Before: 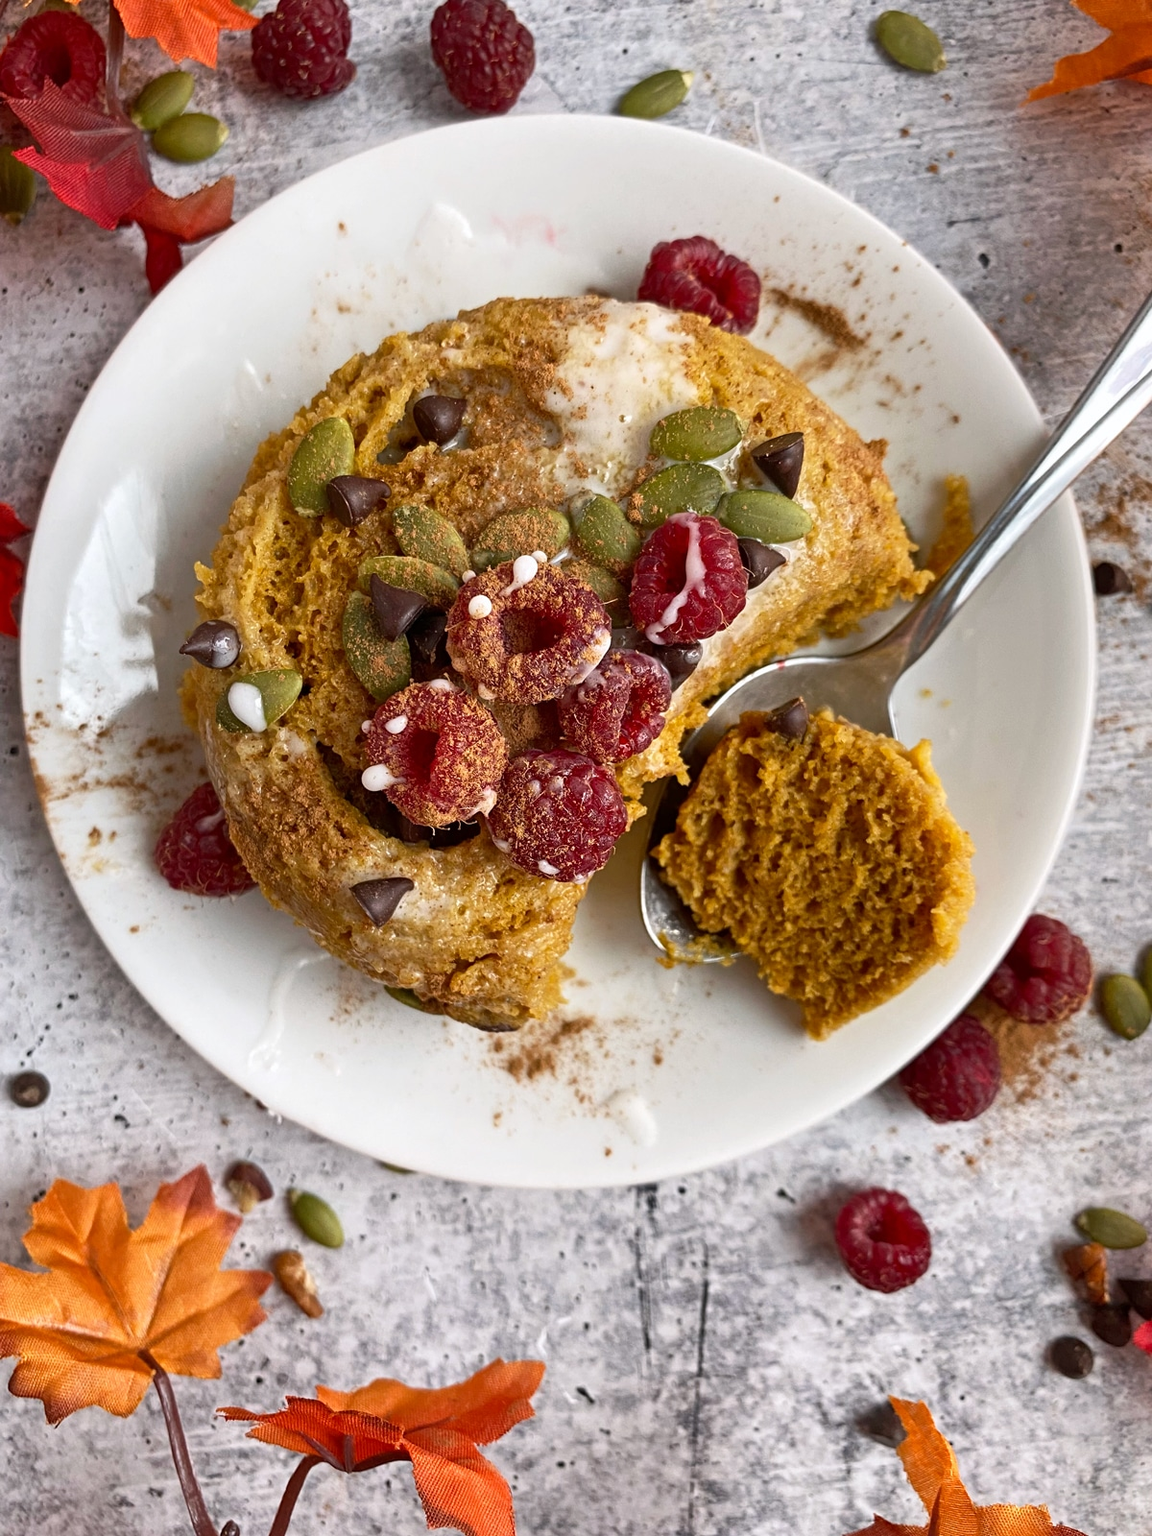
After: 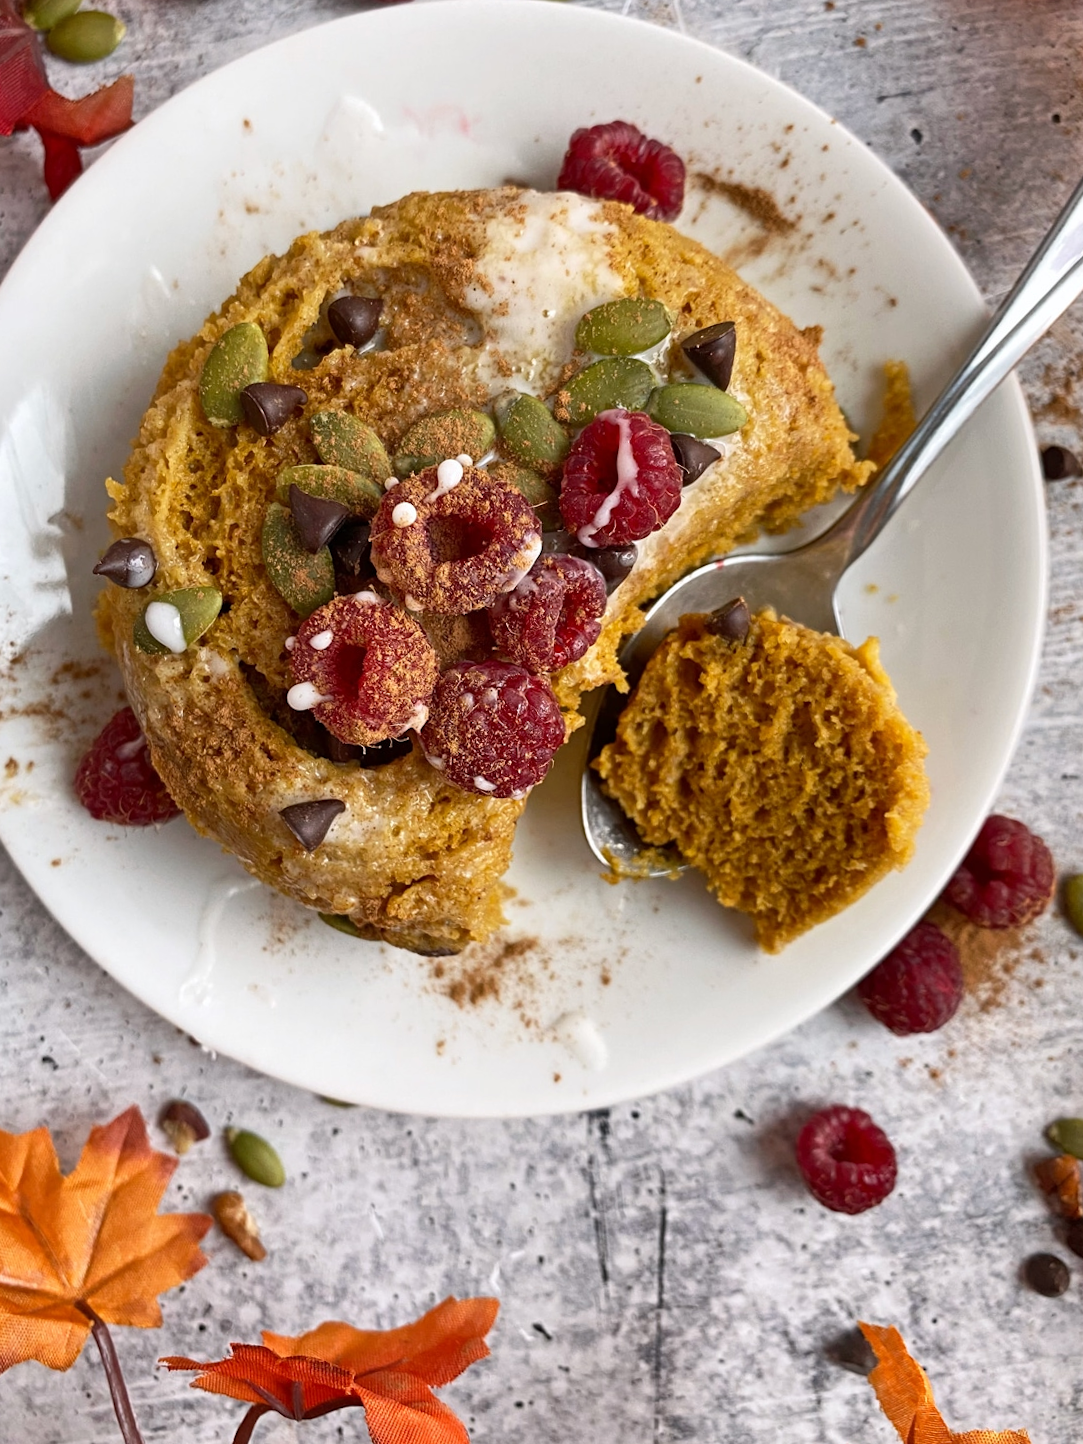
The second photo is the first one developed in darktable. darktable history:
exposure: compensate highlight preservation false
crop and rotate: angle 1.96°, left 5.673%, top 5.673%
